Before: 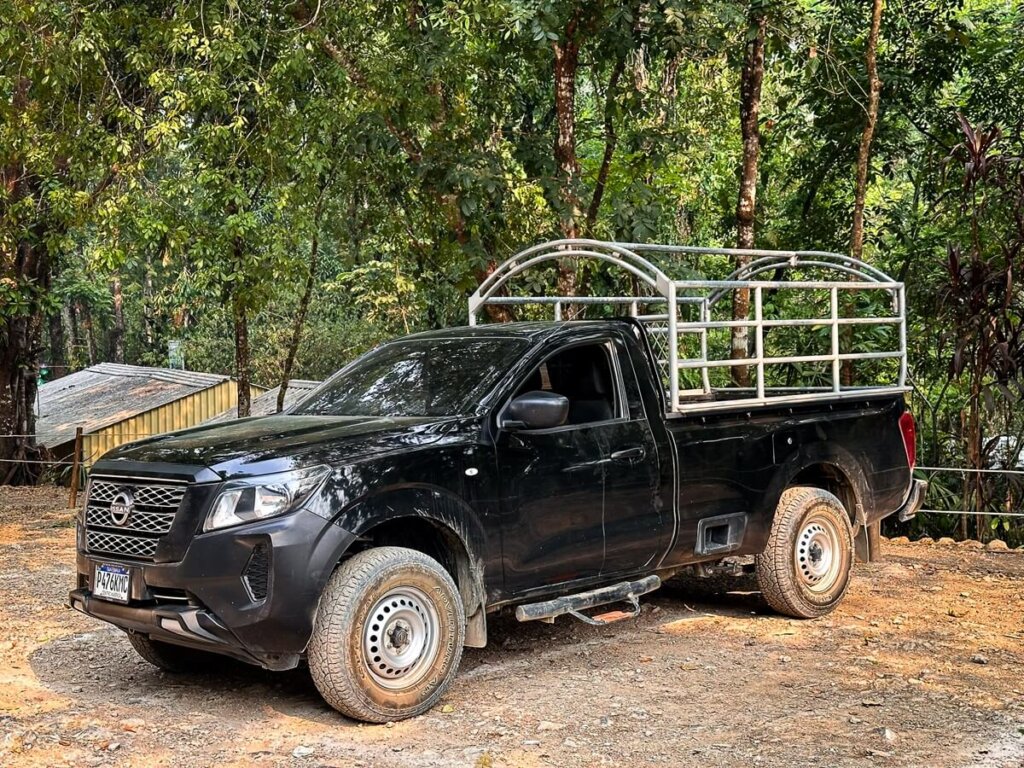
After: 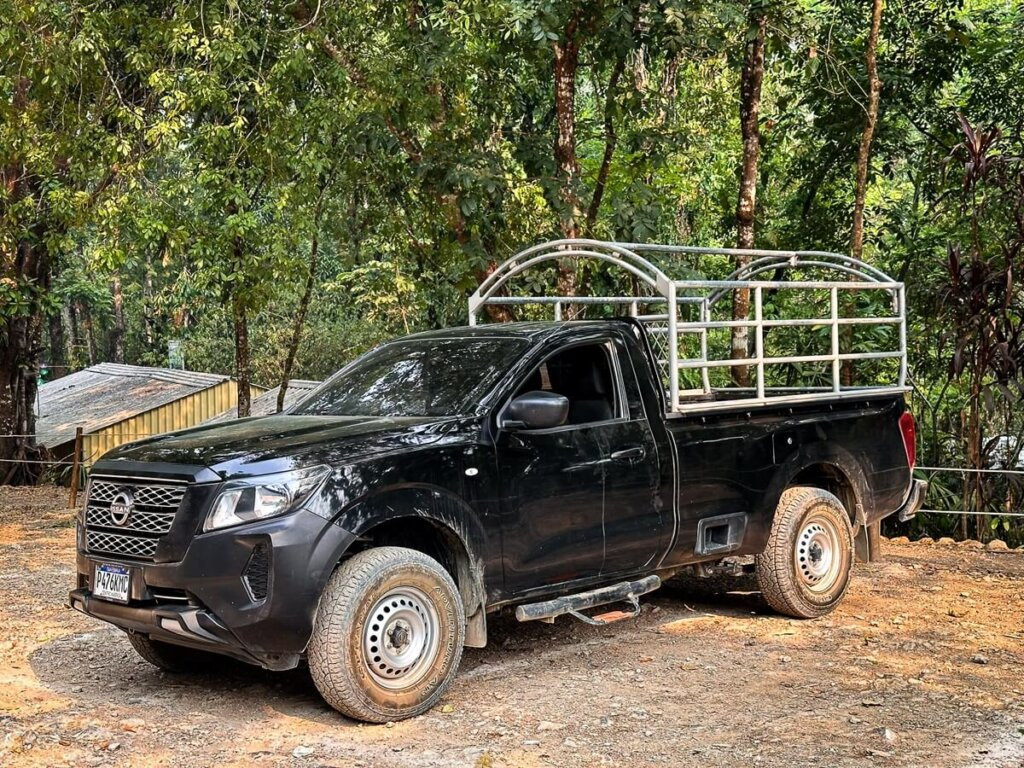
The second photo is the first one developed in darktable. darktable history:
shadows and highlights: shadows 37.48, highlights -26.99, soften with gaussian
